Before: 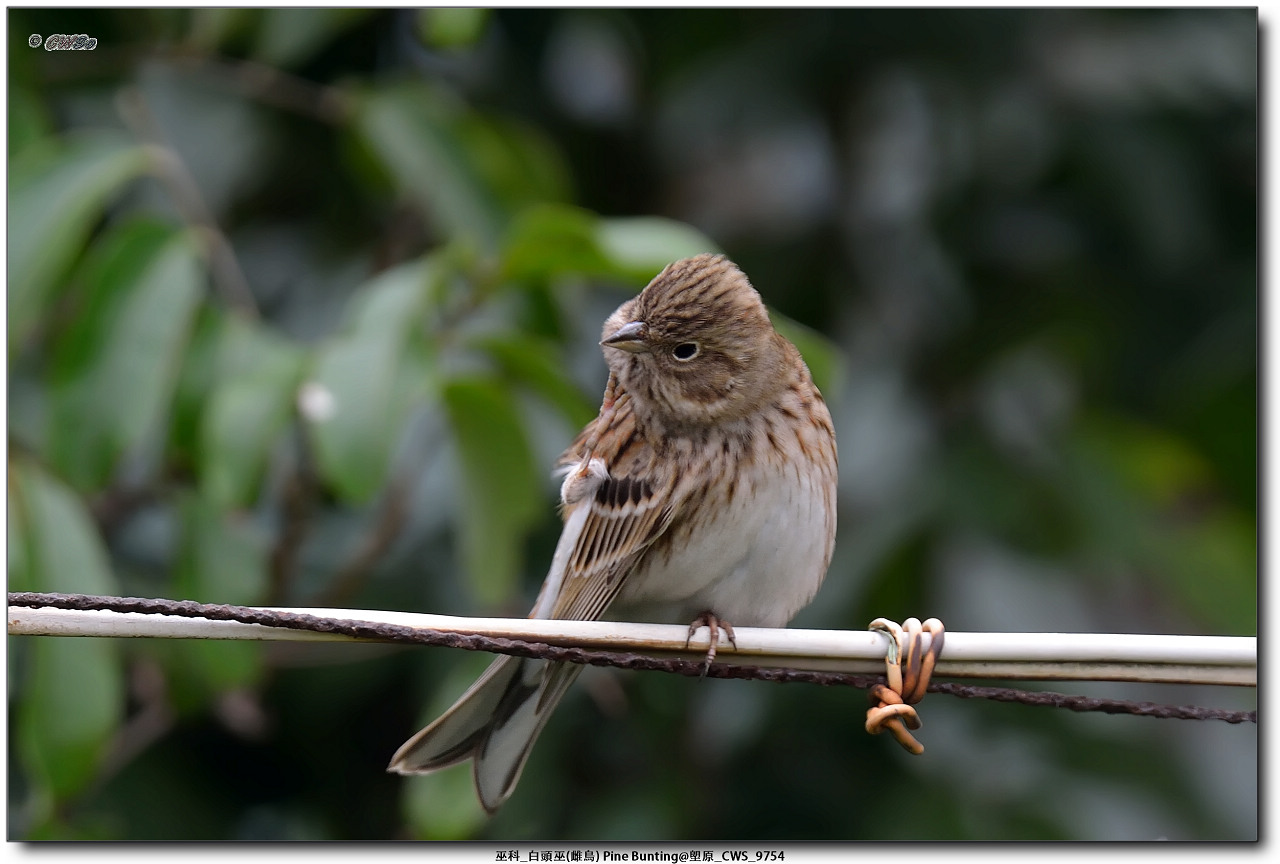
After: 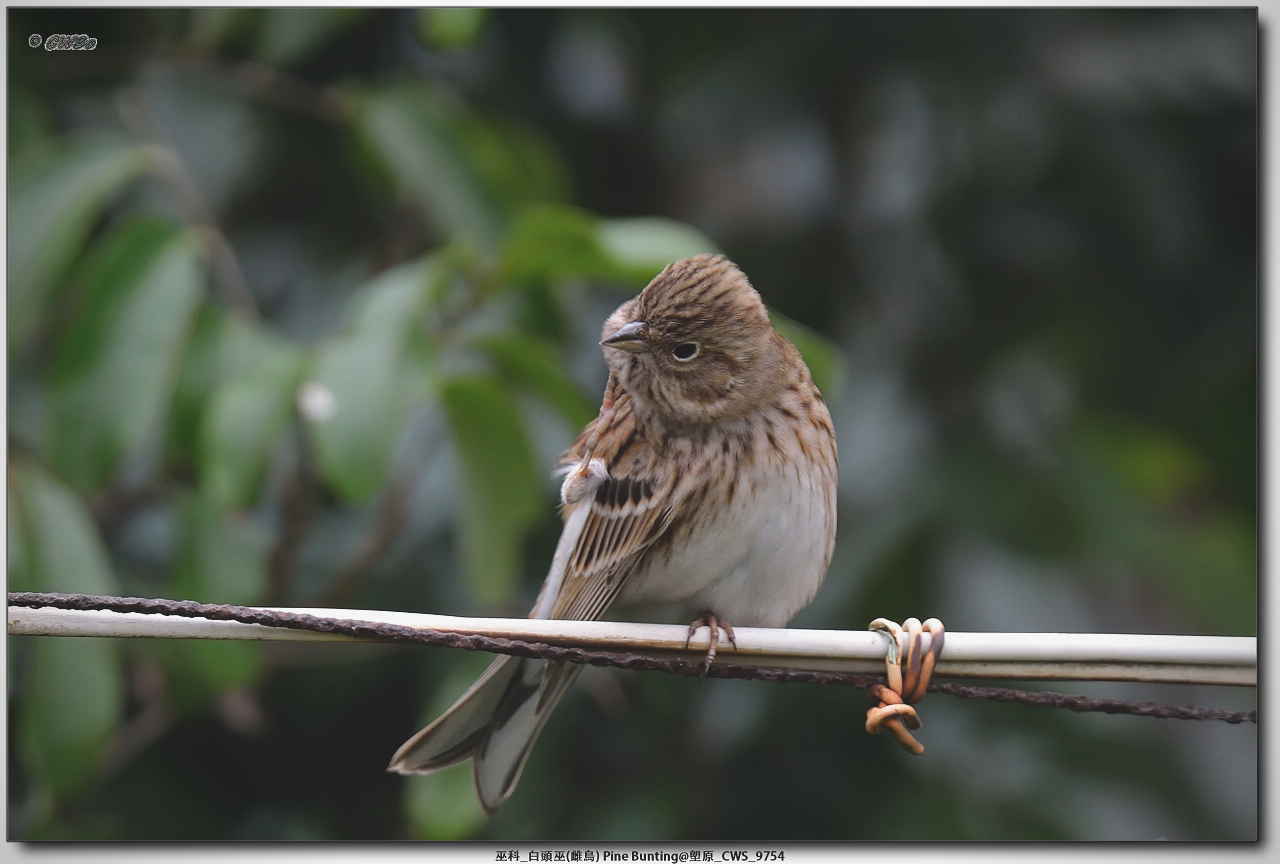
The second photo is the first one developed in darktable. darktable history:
vignetting: on, module defaults
white balance: emerald 1
exposure: black level correction -0.015, exposure -0.125 EV, compensate highlight preservation false
